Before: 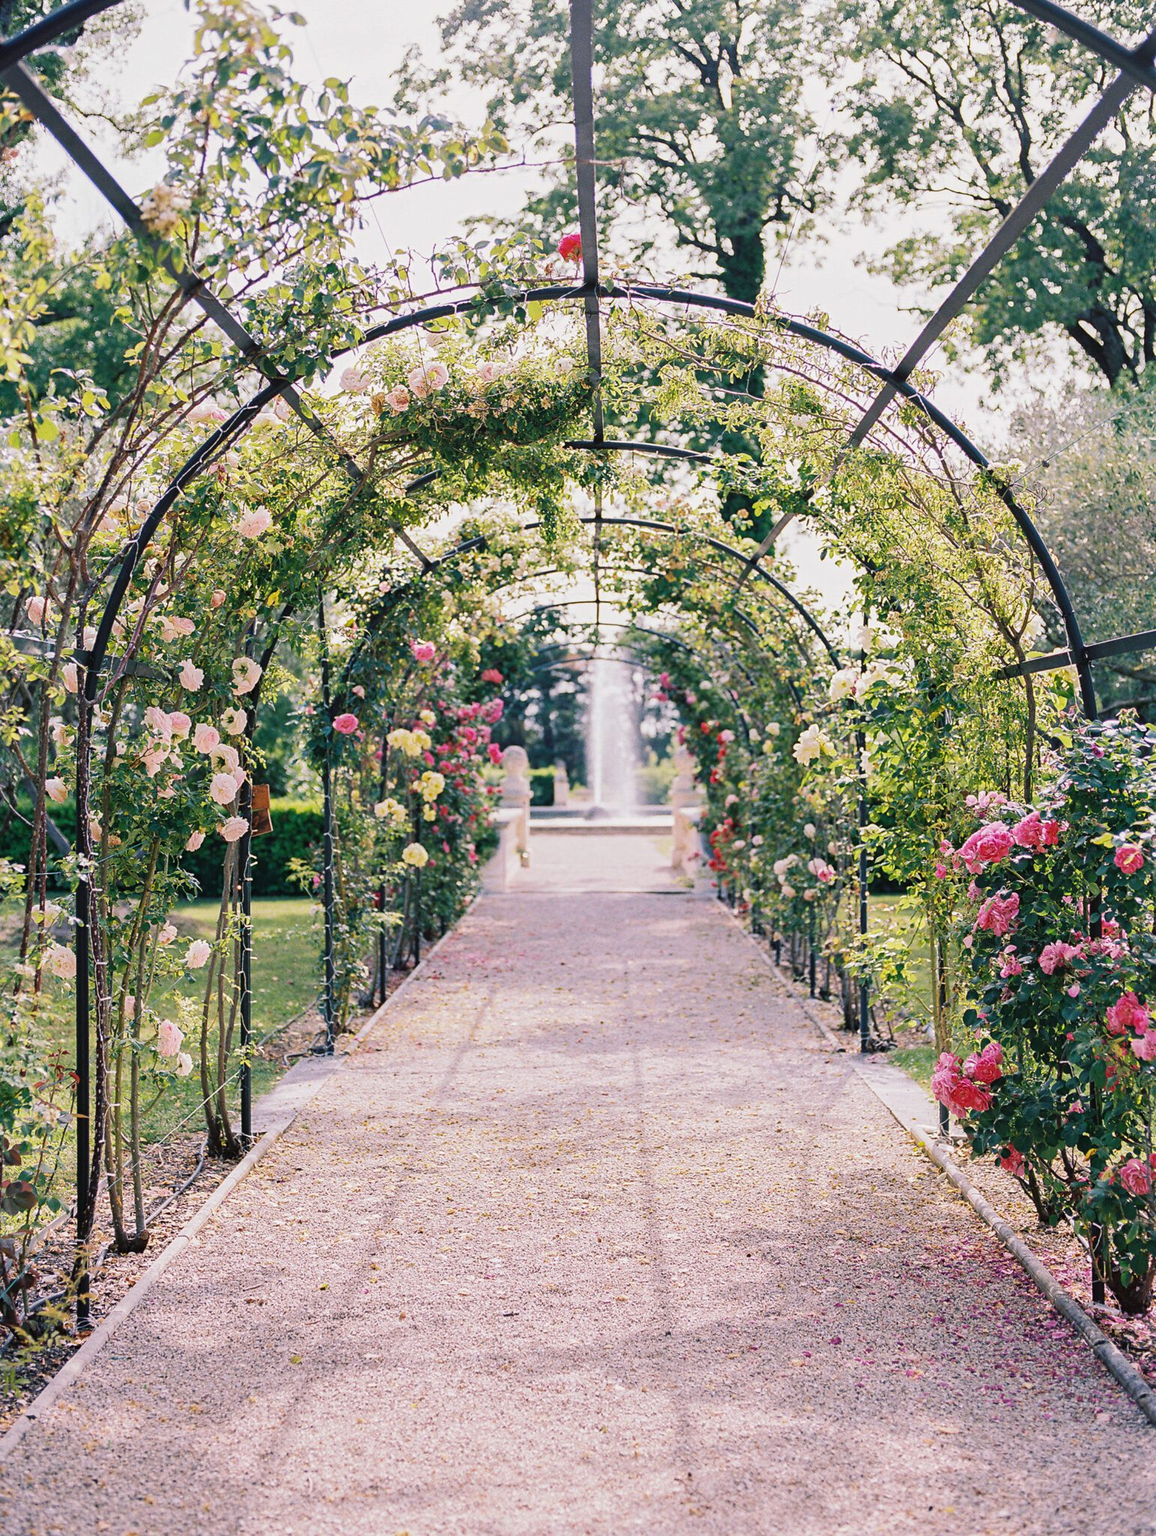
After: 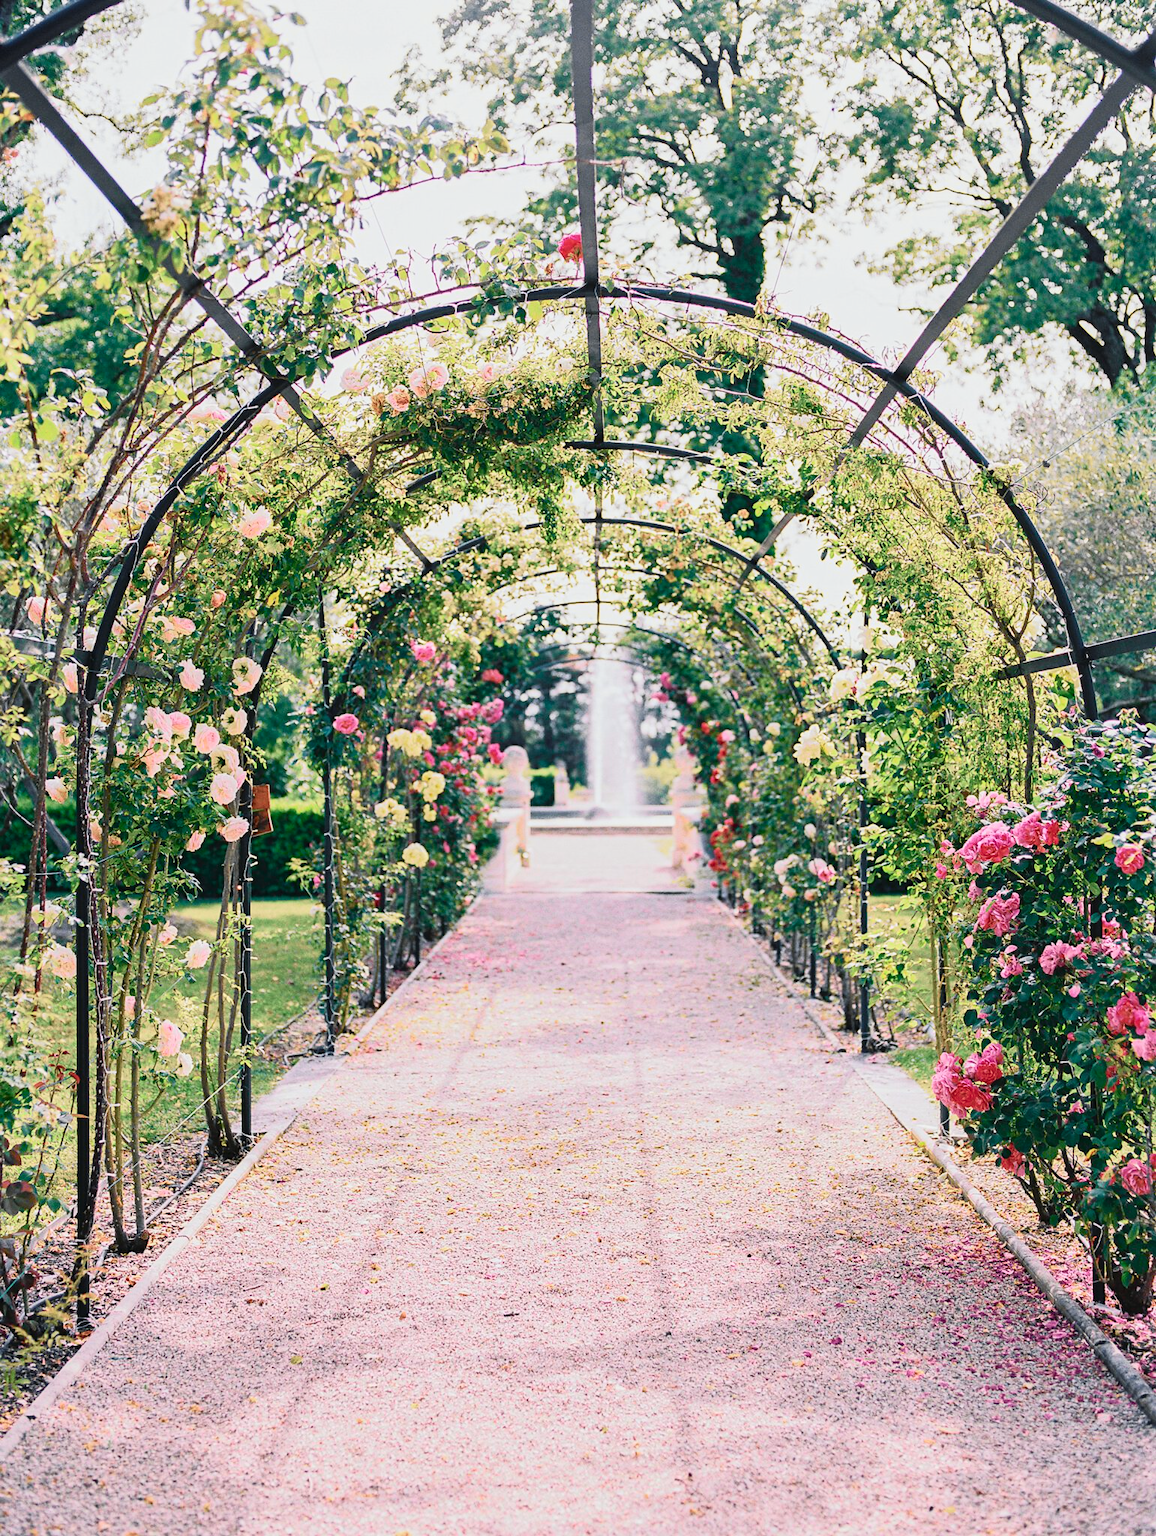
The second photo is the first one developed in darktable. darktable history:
tone curve: curves: ch0 [(0, 0.013) (0.104, 0.103) (0.258, 0.267) (0.448, 0.489) (0.709, 0.794) (0.895, 0.915) (0.994, 0.971)]; ch1 [(0, 0) (0.335, 0.298) (0.446, 0.416) (0.488, 0.488) (0.515, 0.504) (0.581, 0.615) (0.635, 0.661) (1, 1)]; ch2 [(0, 0) (0.314, 0.306) (0.436, 0.447) (0.502, 0.5) (0.538, 0.541) (0.568, 0.603) (0.641, 0.635) (0.717, 0.701) (1, 1)], color space Lab, independent channels
